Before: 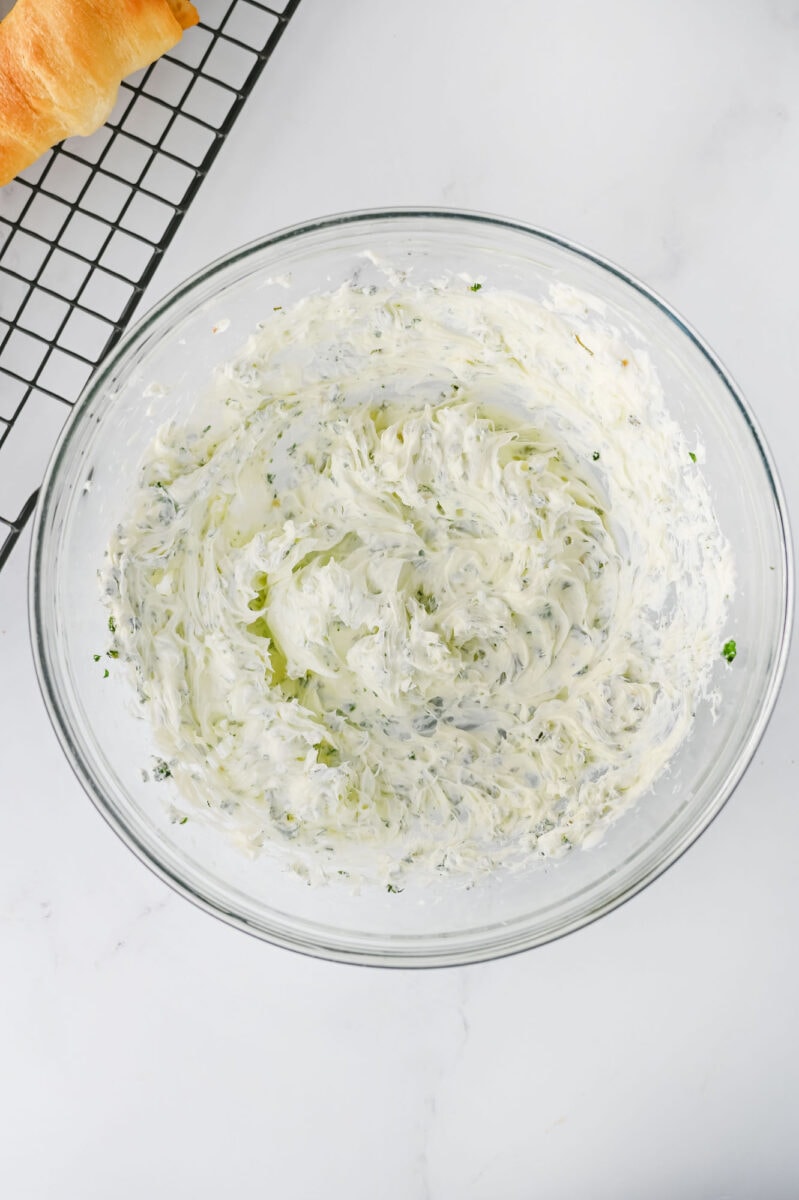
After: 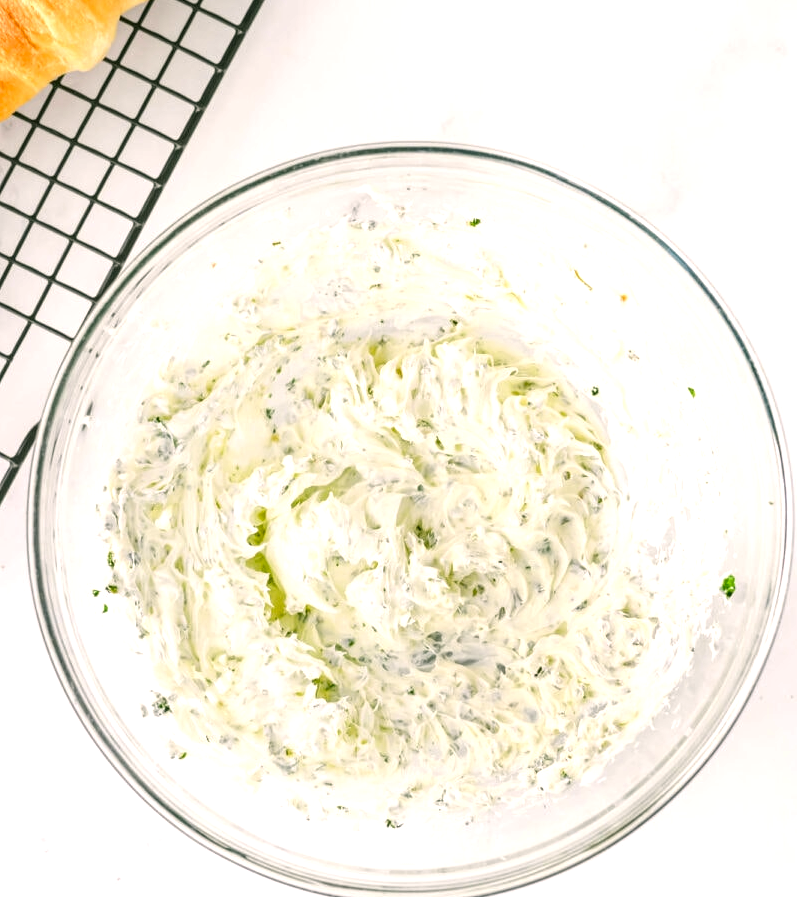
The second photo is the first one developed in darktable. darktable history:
crop: left 0.231%, top 5.469%, bottom 19.755%
local contrast: on, module defaults
levels: levels [0, 0.43, 0.859]
color correction: highlights a* 4.34, highlights b* 4.92, shadows a* -7.1, shadows b* 4.59
exposure: black level correction 0.001, exposure 0.016 EV, compensate exposure bias true, compensate highlight preservation false
